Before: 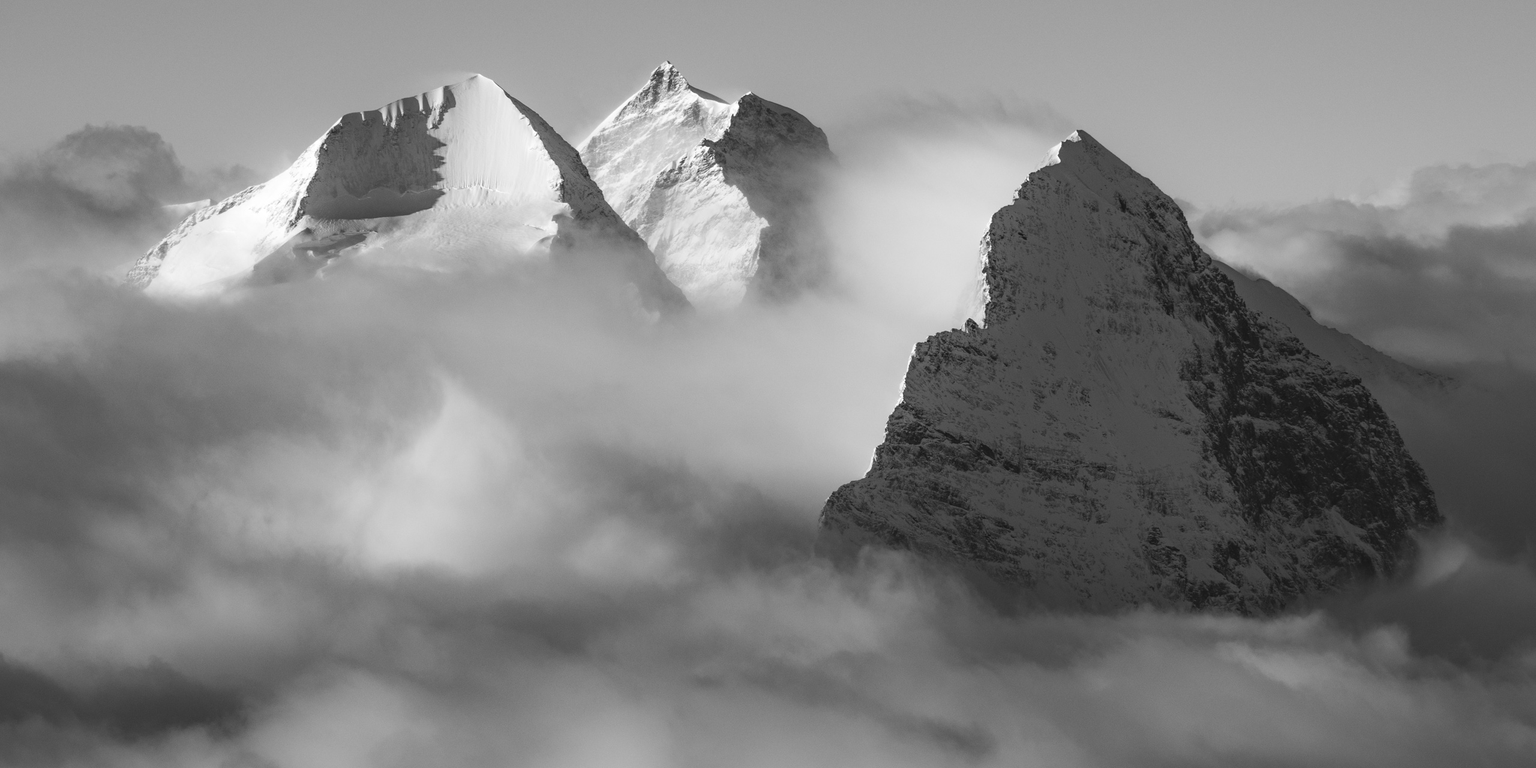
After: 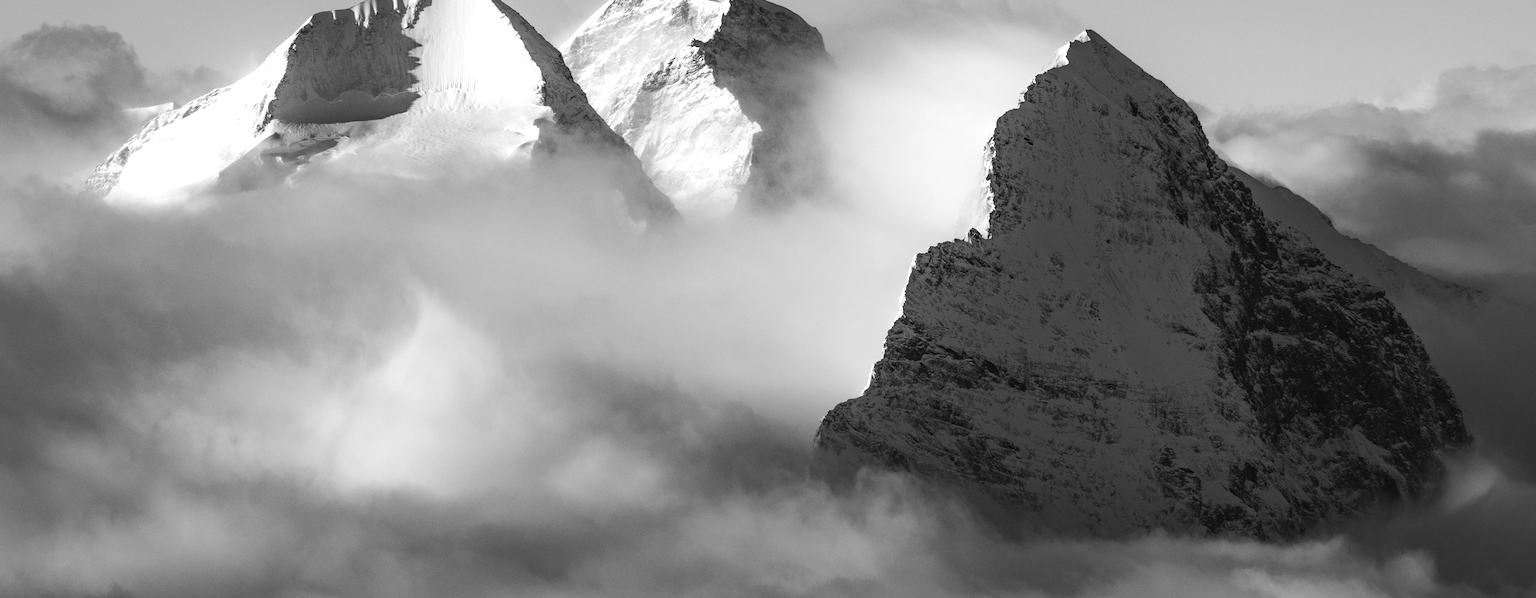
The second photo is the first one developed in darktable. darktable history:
crop and rotate: left 2.991%, top 13.302%, right 1.981%, bottom 12.636%
color balance rgb: linear chroma grading › global chroma 9.31%, global vibrance 41.49%
tone equalizer: -8 EV -0.417 EV, -7 EV -0.389 EV, -6 EV -0.333 EV, -5 EV -0.222 EV, -3 EV 0.222 EV, -2 EV 0.333 EV, -1 EV 0.389 EV, +0 EV 0.417 EV, edges refinement/feathering 500, mask exposure compensation -1.57 EV, preserve details no
